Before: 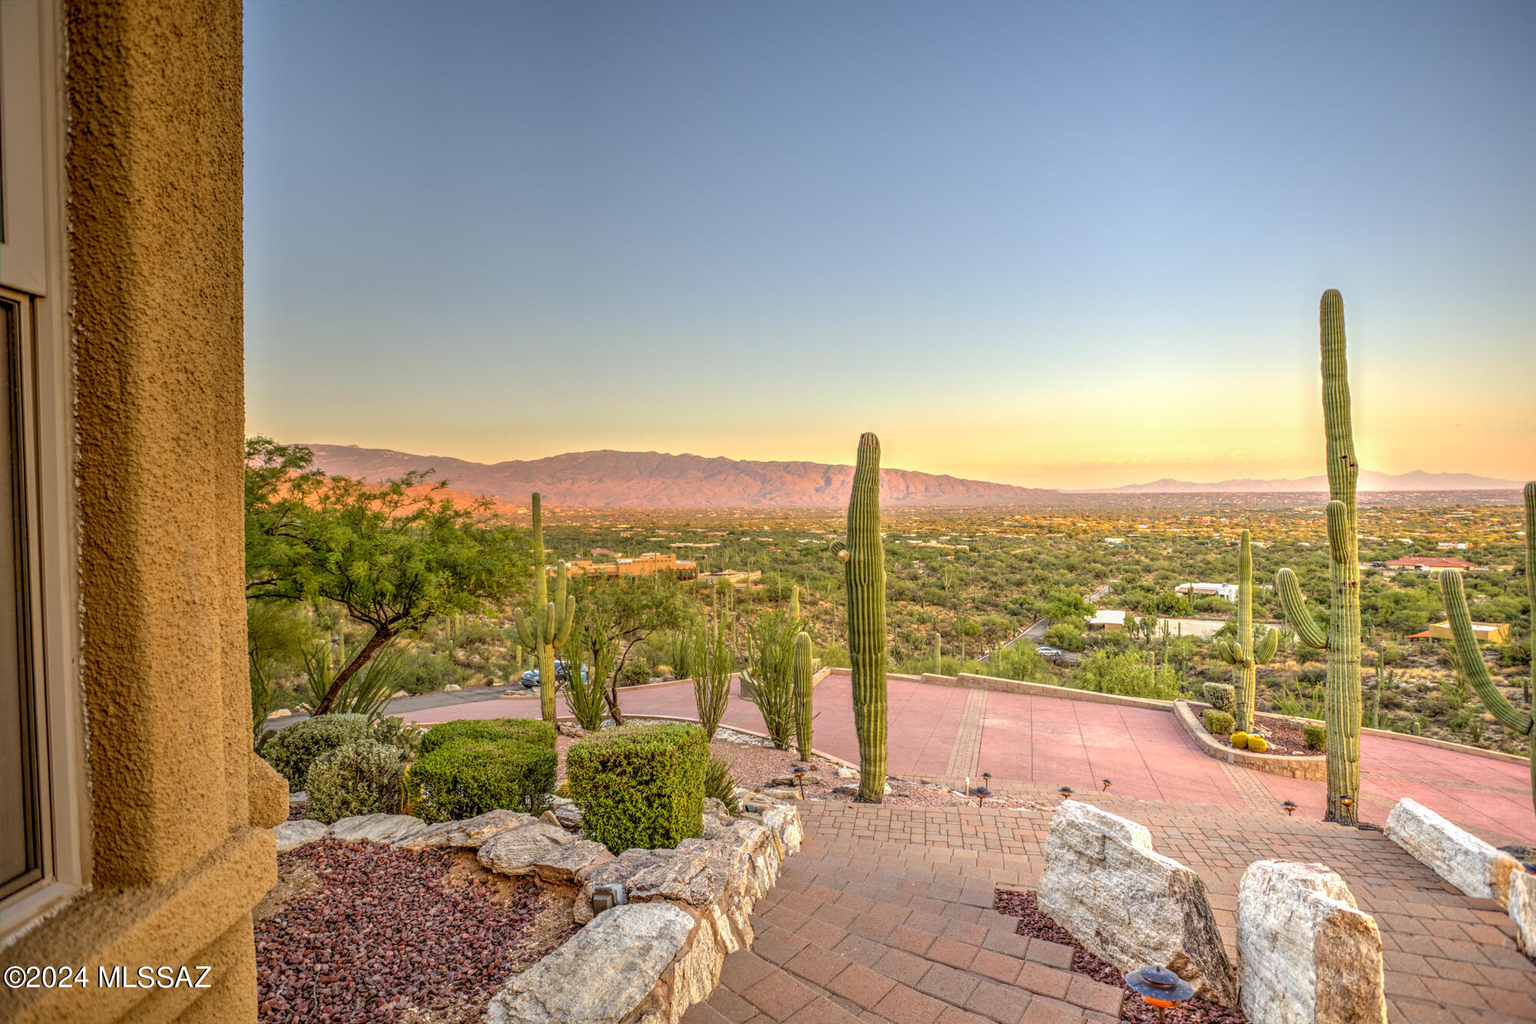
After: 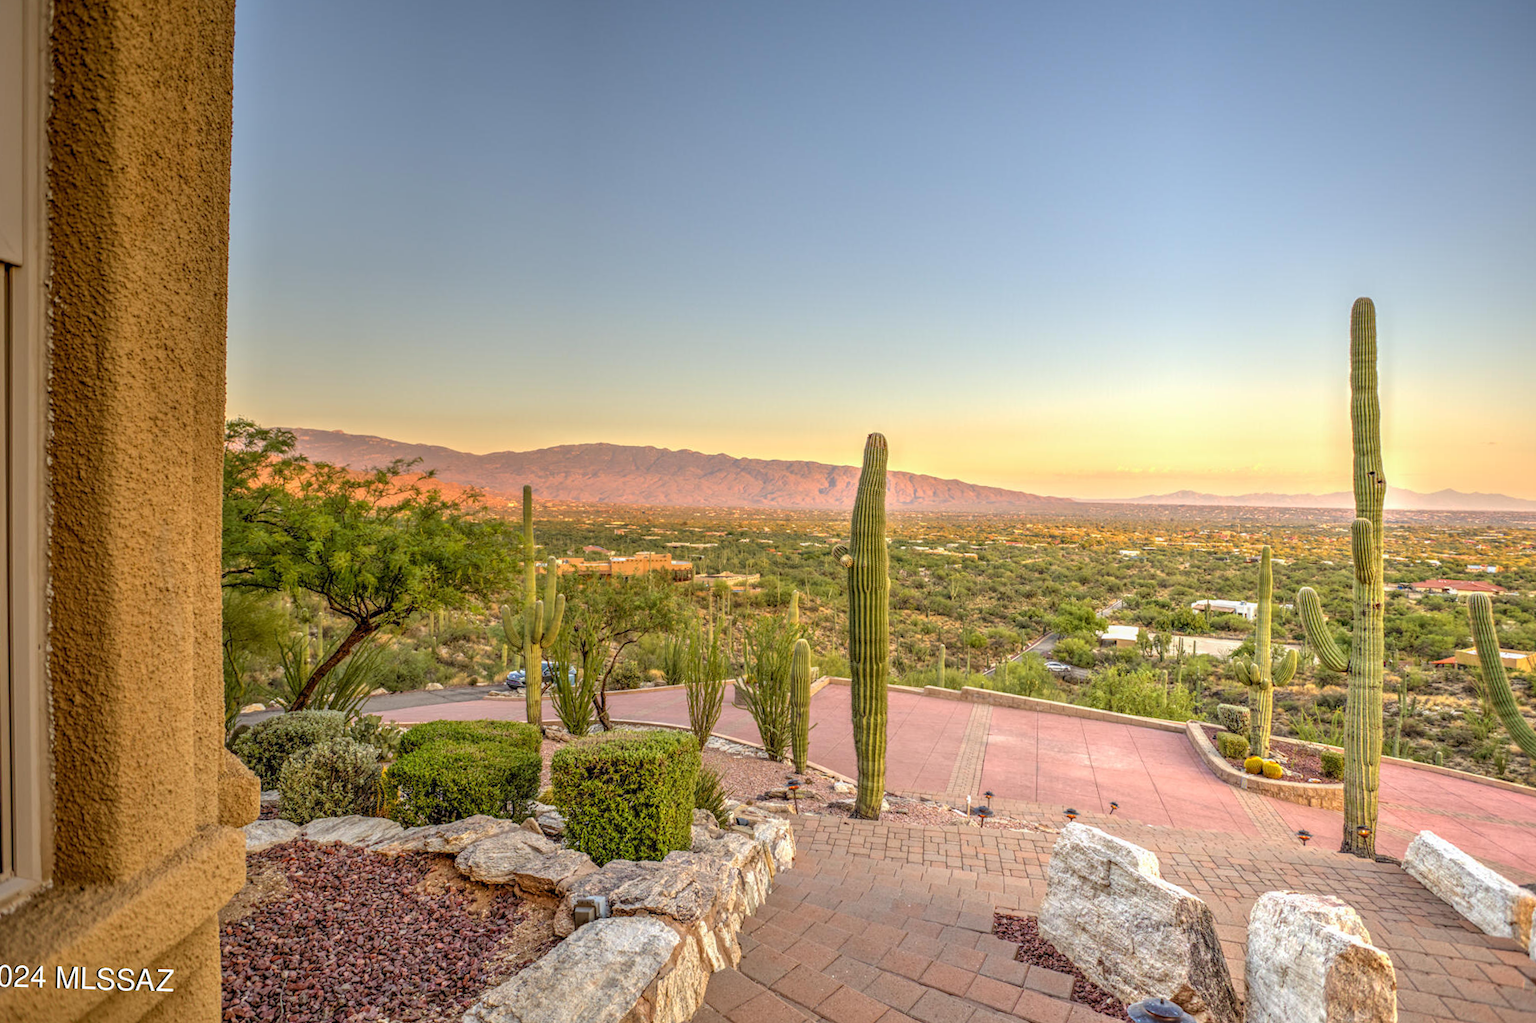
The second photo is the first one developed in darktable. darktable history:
crop and rotate: angle -1.67°
